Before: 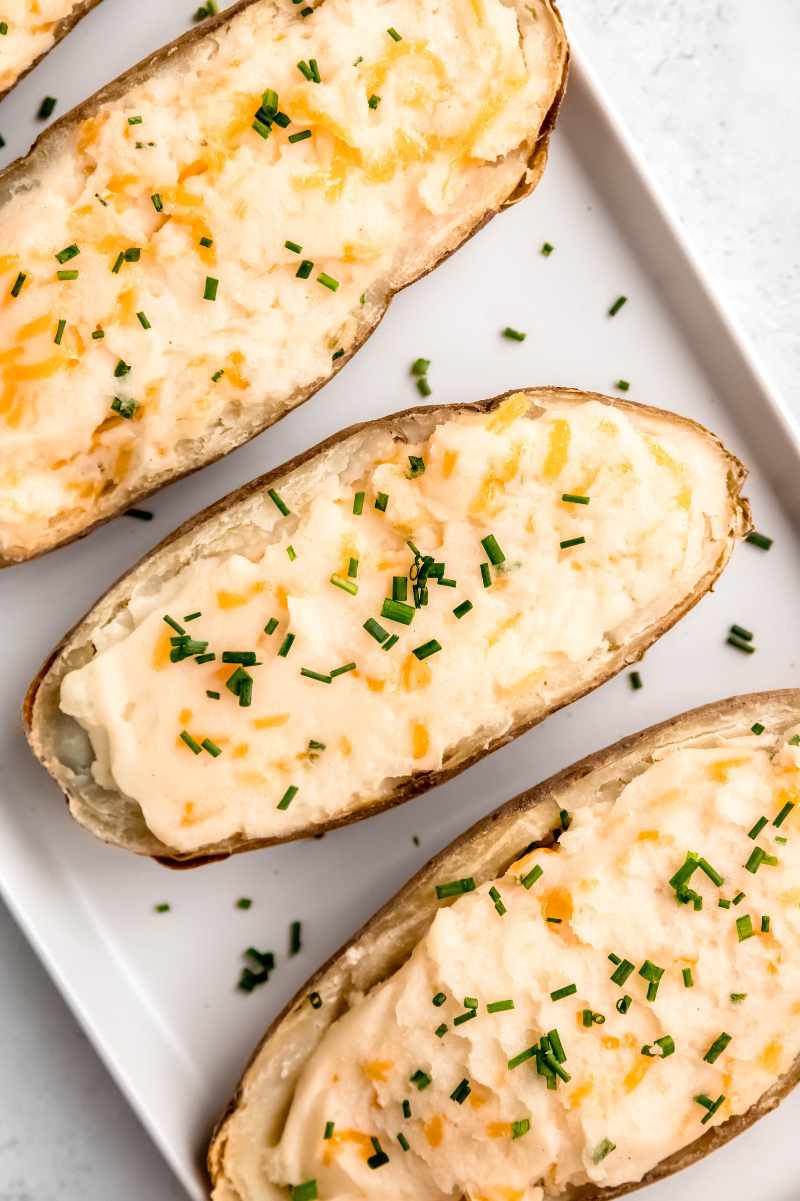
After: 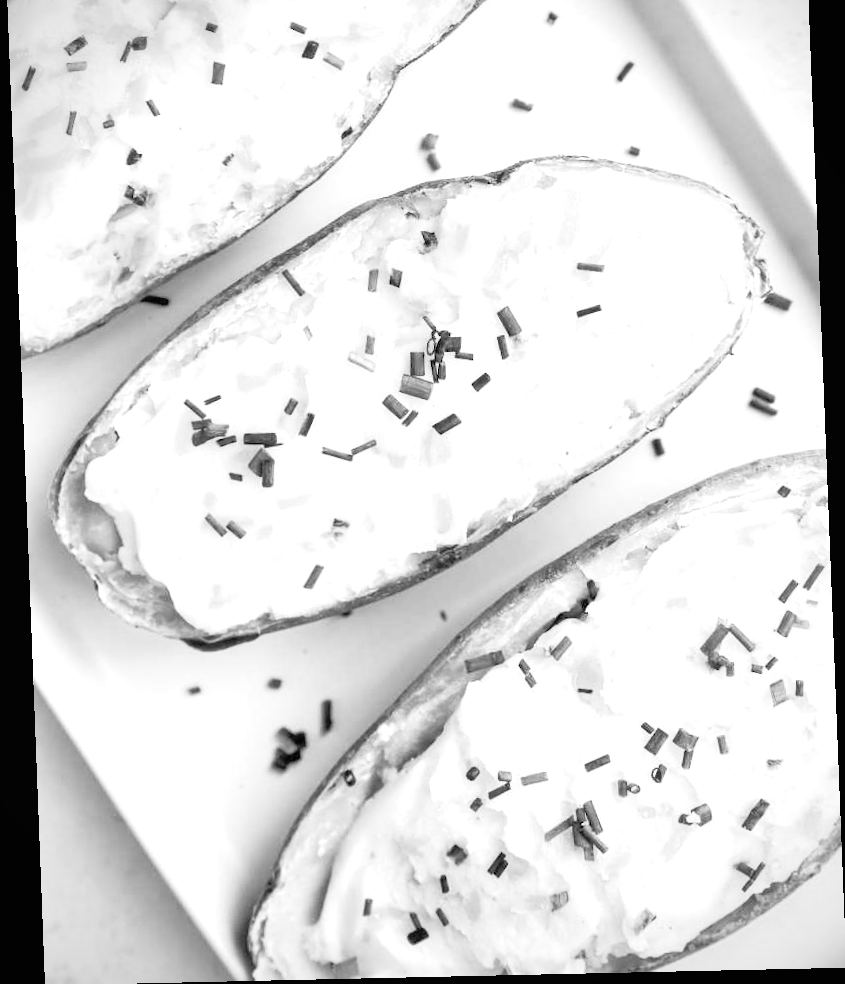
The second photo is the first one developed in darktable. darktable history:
rotate and perspective: rotation -2.22°, lens shift (horizontal) -0.022, automatic cropping off
exposure: black level correction 0, exposure 0.5 EV, compensate exposure bias true, compensate highlight preservation false
contrast brightness saturation: contrast 0.2, brightness 0.16, saturation 0.22
vignetting: fall-off start 91.19%
white balance: red 1.188, blue 1.11
crop and rotate: top 19.998%
tone equalizer: -7 EV 0.15 EV, -6 EV 0.6 EV, -5 EV 1.15 EV, -4 EV 1.33 EV, -3 EV 1.15 EV, -2 EV 0.6 EV, -1 EV 0.15 EV, mask exposure compensation -0.5 EV
monochrome: on, module defaults
